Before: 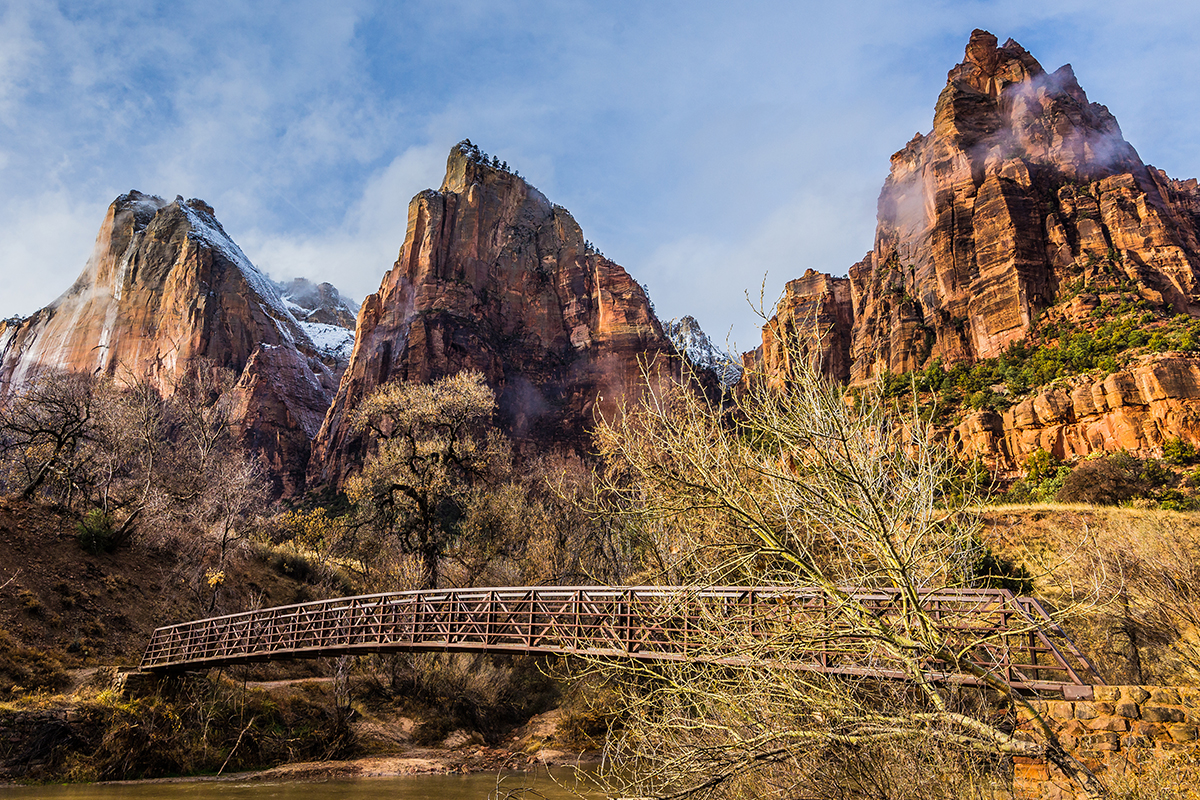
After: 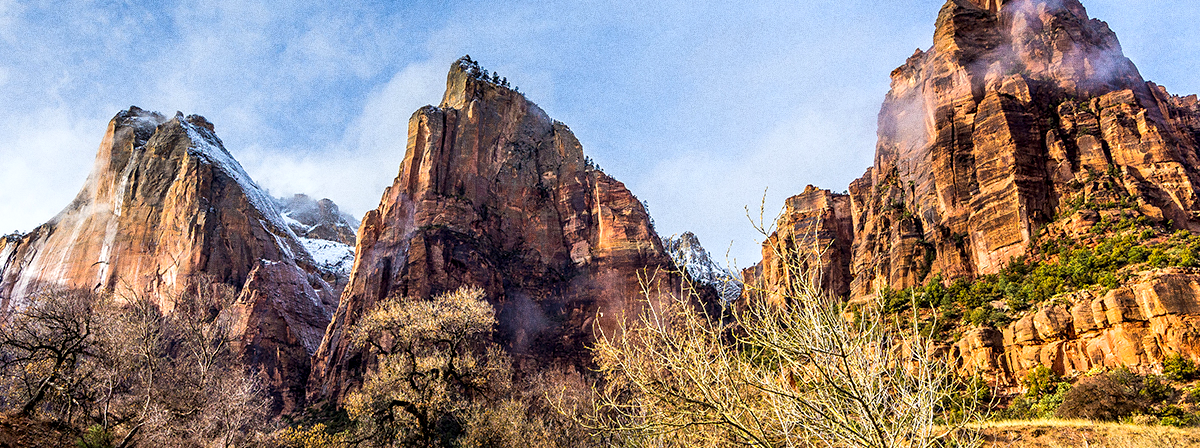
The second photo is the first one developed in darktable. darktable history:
crop and rotate: top 10.605%, bottom 33.274%
grain: coarseness 0.09 ISO, strength 40%
exposure: black level correction 0.005, exposure 0.417 EV, compensate highlight preservation false
